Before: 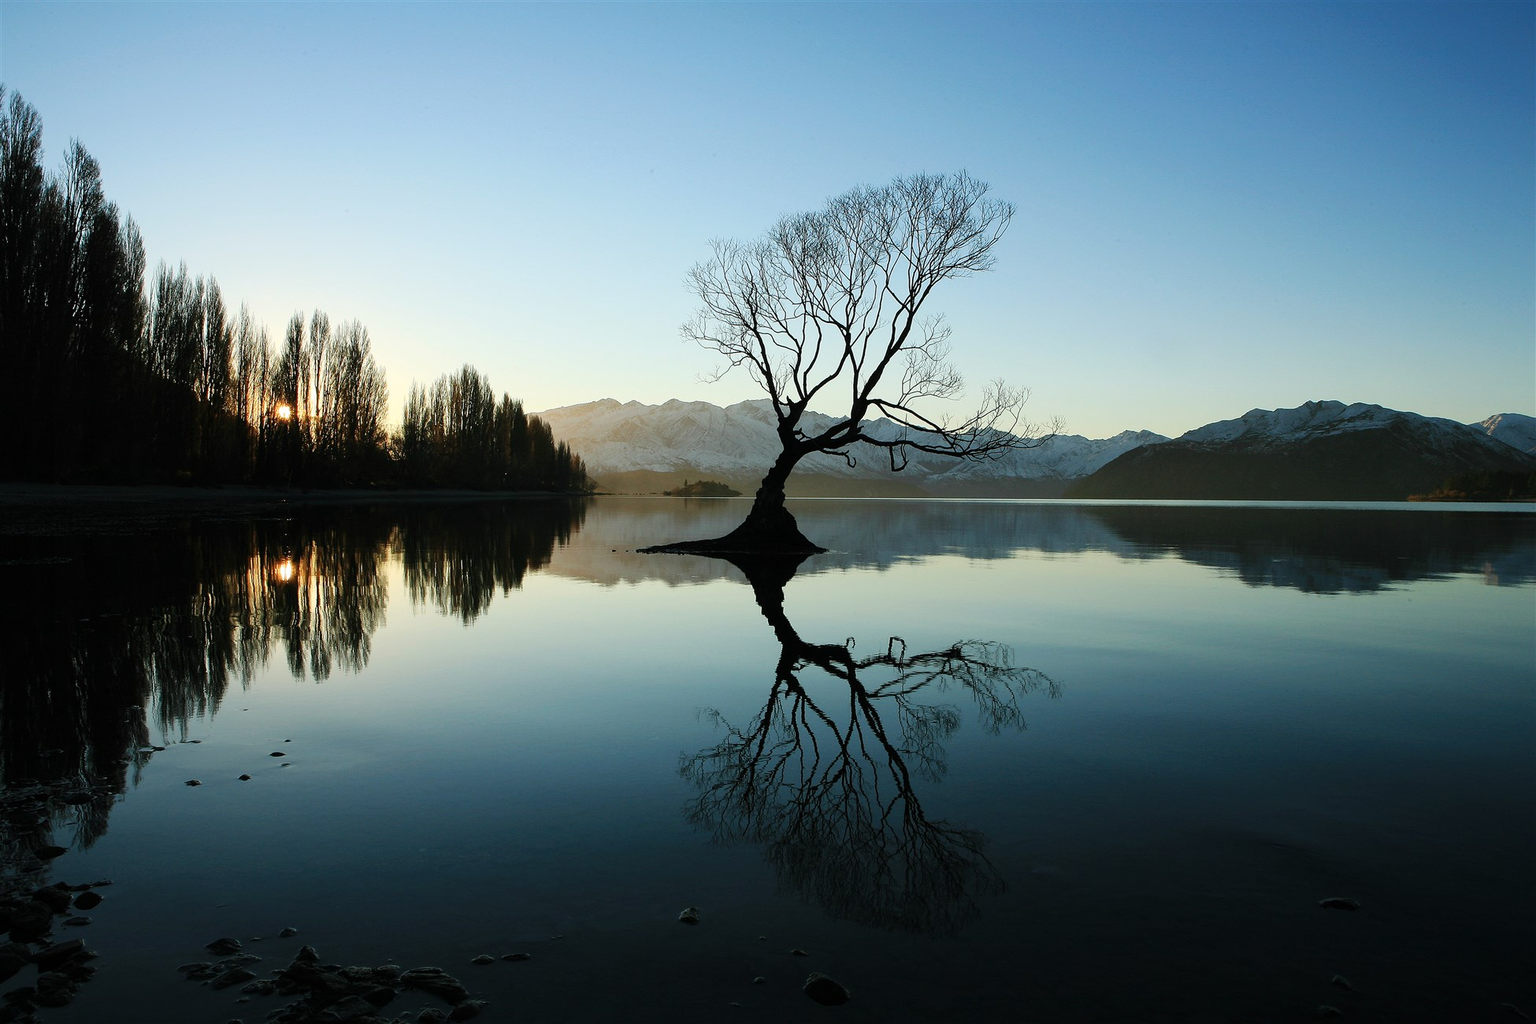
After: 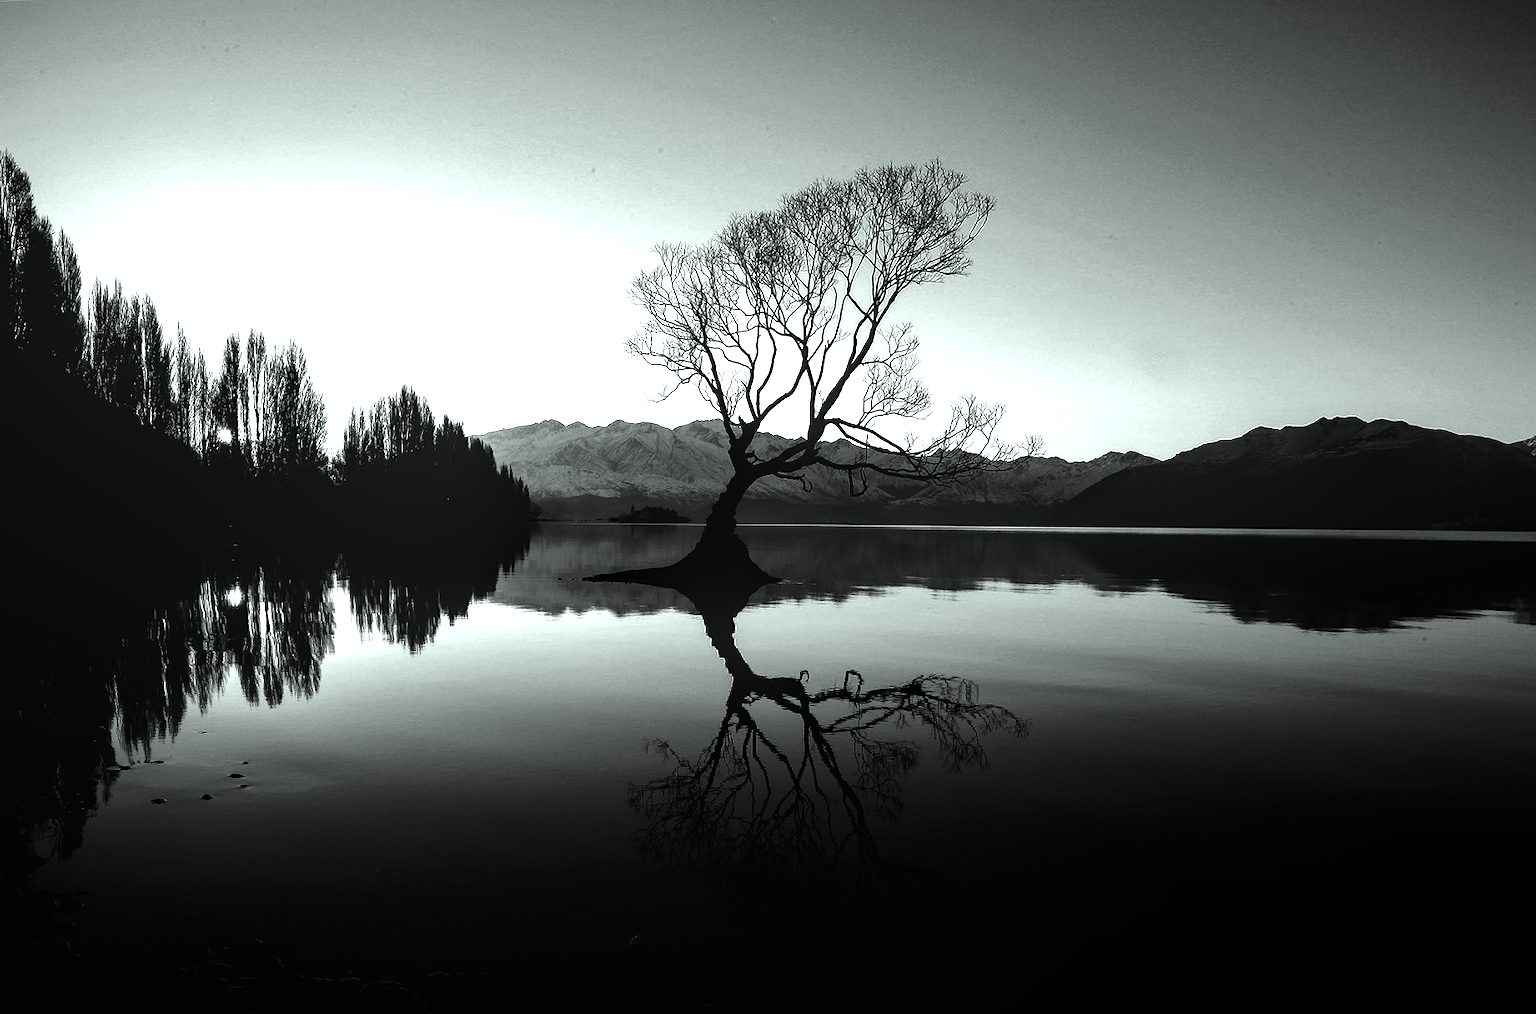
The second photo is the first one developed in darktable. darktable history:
color correction: highlights a* -6.69, highlights b* 0.49
color balance rgb: global offset › luminance -0.37%, perceptual saturation grading › highlights -17.77%, perceptual saturation grading › mid-tones 33.1%, perceptual saturation grading › shadows 50.52%, perceptual brilliance grading › highlights 20%, perceptual brilliance grading › mid-tones 20%, perceptual brilliance grading › shadows -20%, global vibrance 50%
contrast brightness saturation: contrast -0.03, brightness -0.59, saturation -1
rotate and perspective: rotation 0.062°, lens shift (vertical) 0.115, lens shift (horizontal) -0.133, crop left 0.047, crop right 0.94, crop top 0.061, crop bottom 0.94
levels: levels [0, 0.498, 0.996]
local contrast: detail 130%
